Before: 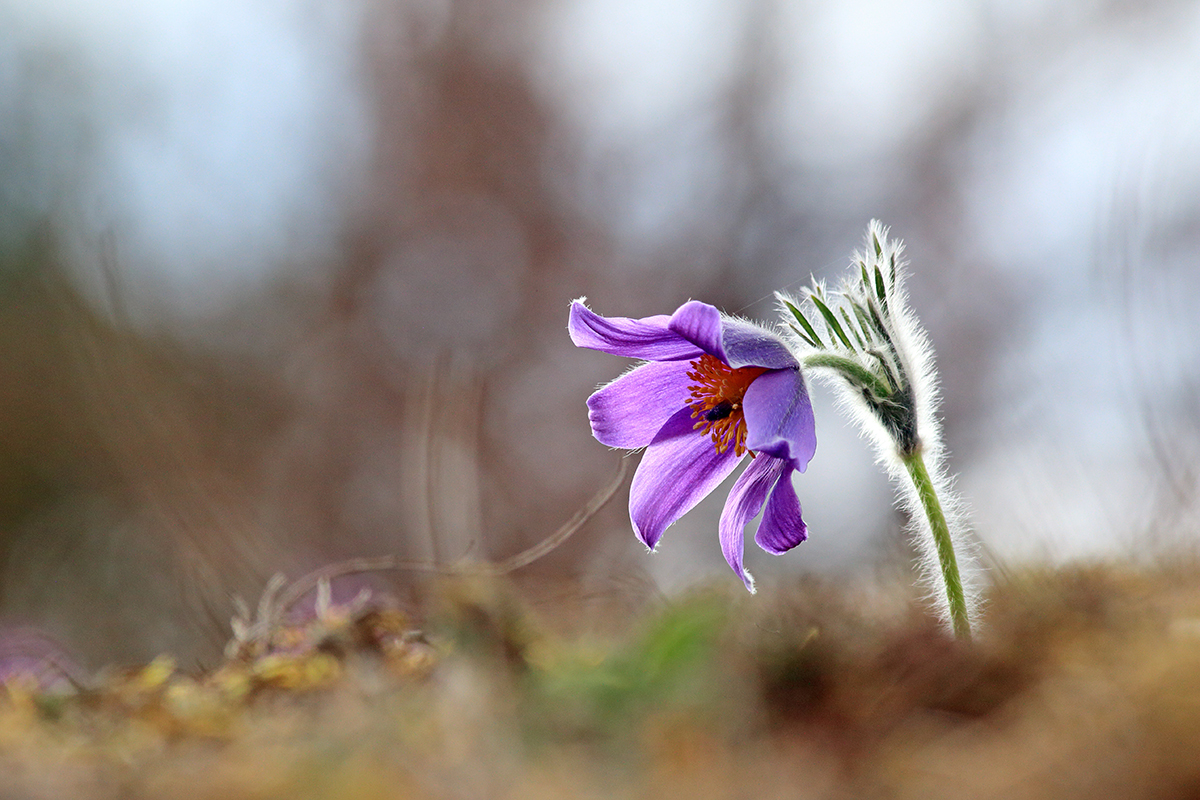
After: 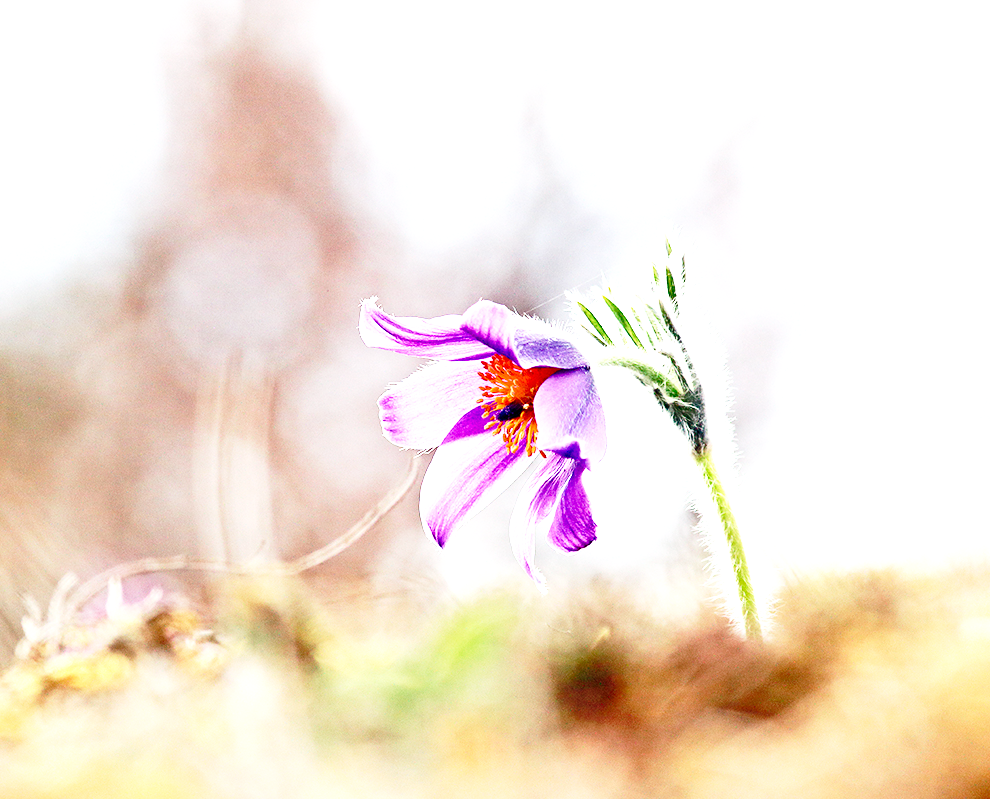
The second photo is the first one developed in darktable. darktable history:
shadows and highlights: shadows 37.04, highlights -27.65, soften with gaussian
base curve: curves: ch0 [(0, 0) (0.028, 0.03) (0.121, 0.232) (0.46, 0.748) (0.859, 0.968) (1, 1)], preserve colors none
exposure: black level correction 0.001, exposure 1.725 EV, compensate highlight preservation false
crop: left 17.498%, bottom 0.03%
